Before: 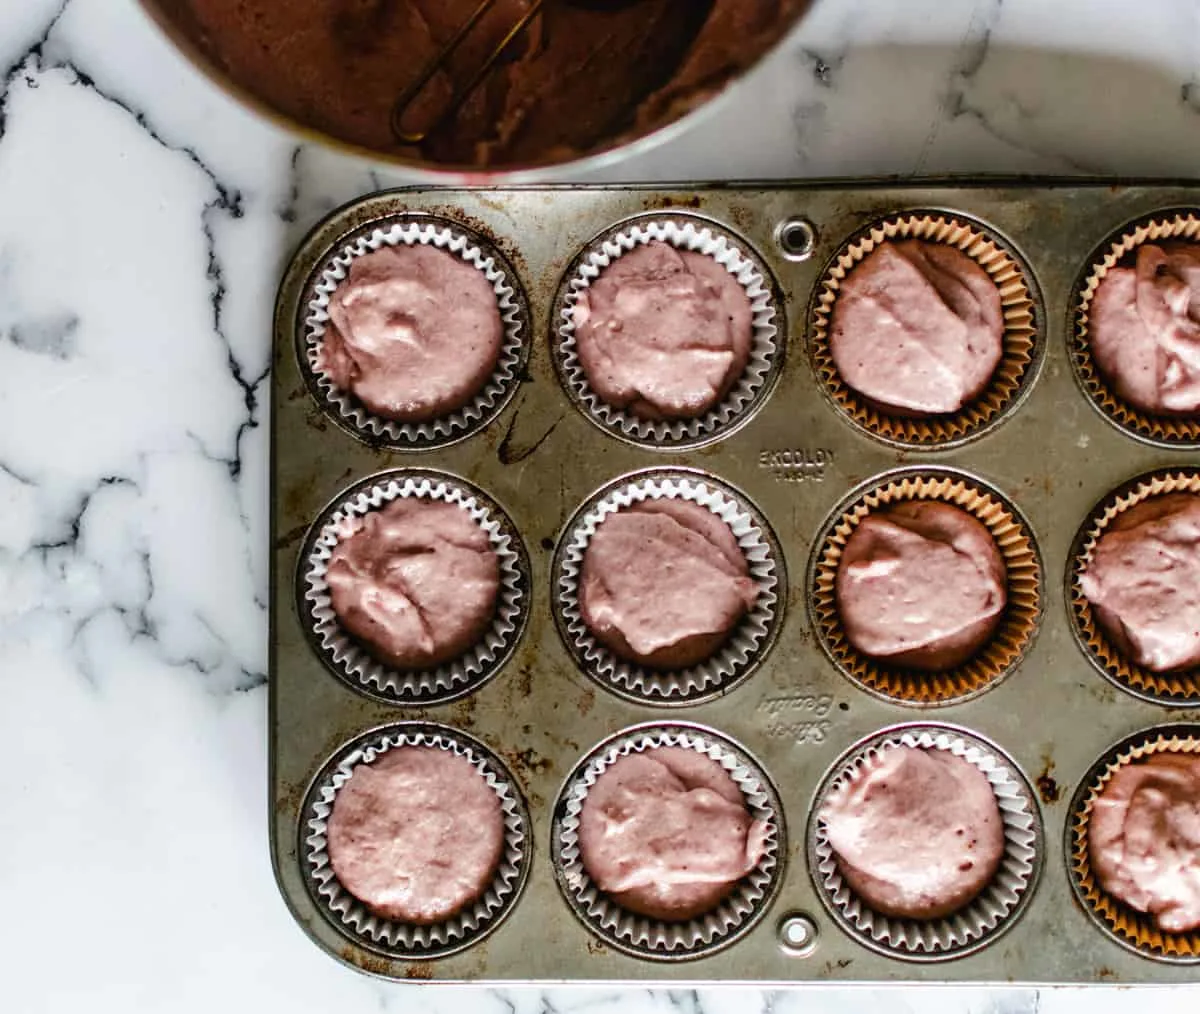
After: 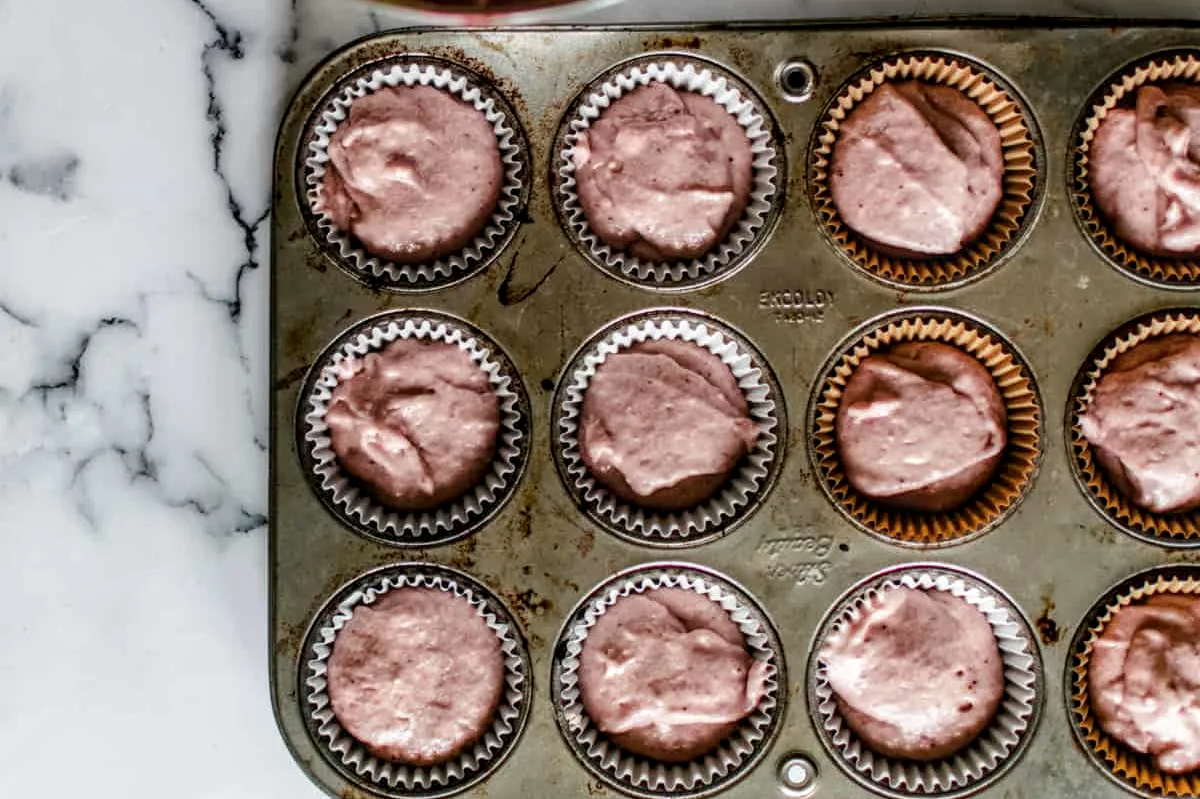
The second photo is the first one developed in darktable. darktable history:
local contrast: detail 130%
exposure: exposure -0.111 EV, compensate exposure bias true, compensate highlight preservation false
crop and rotate: top 15.765%, bottom 5.419%
